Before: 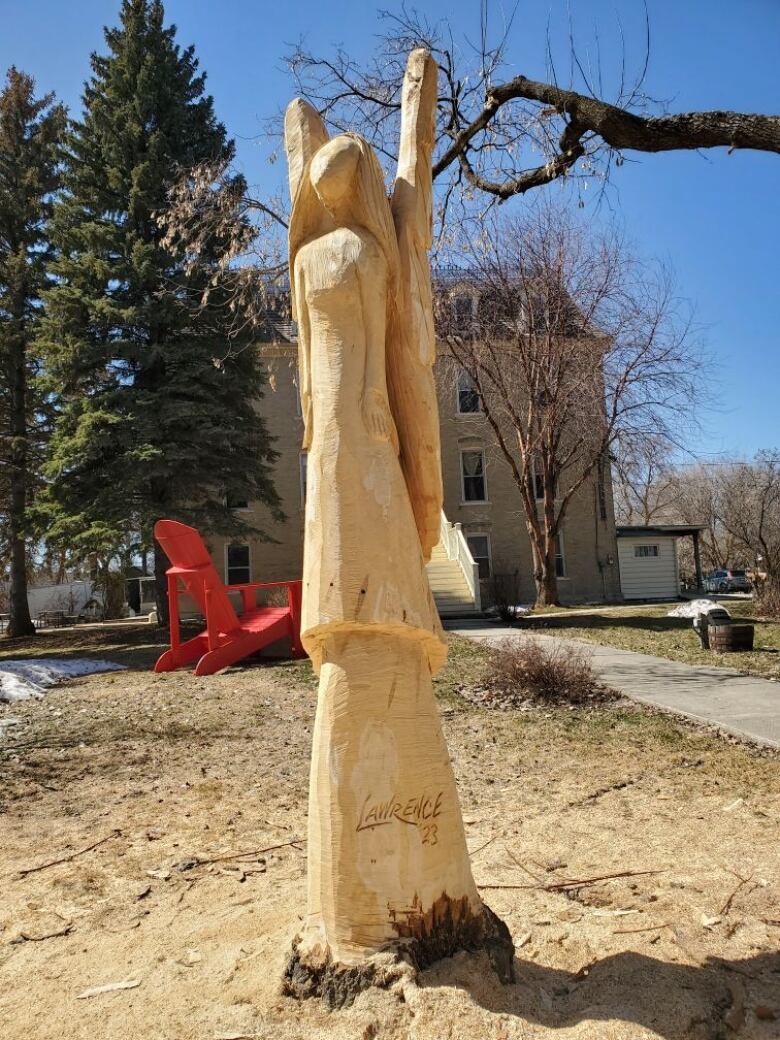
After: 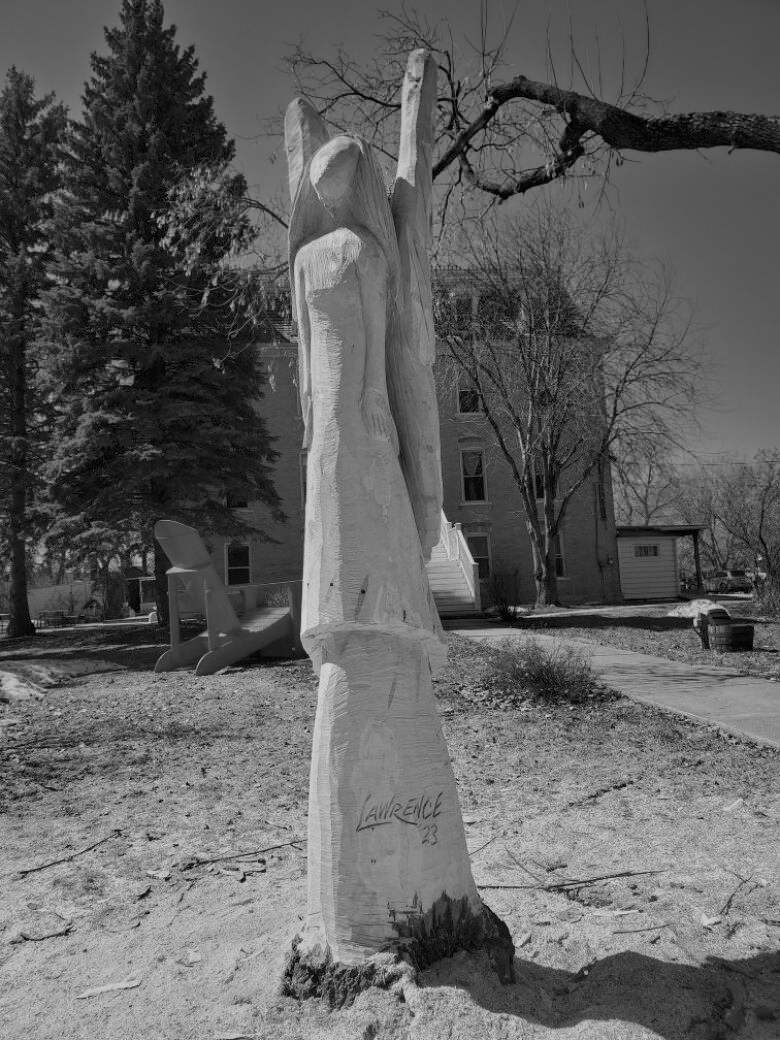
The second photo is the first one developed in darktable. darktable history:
monochrome: a 79.32, b 81.83, size 1.1
white balance: emerald 1
